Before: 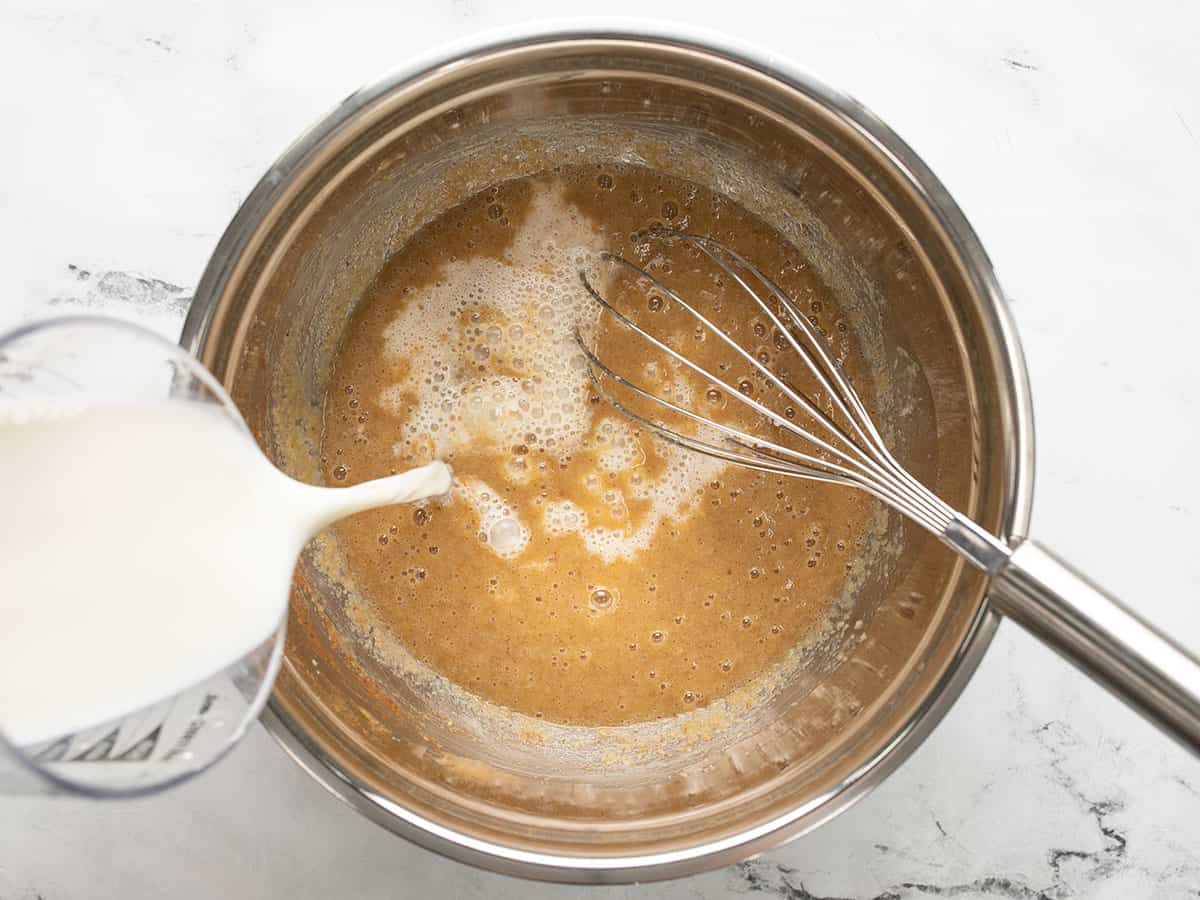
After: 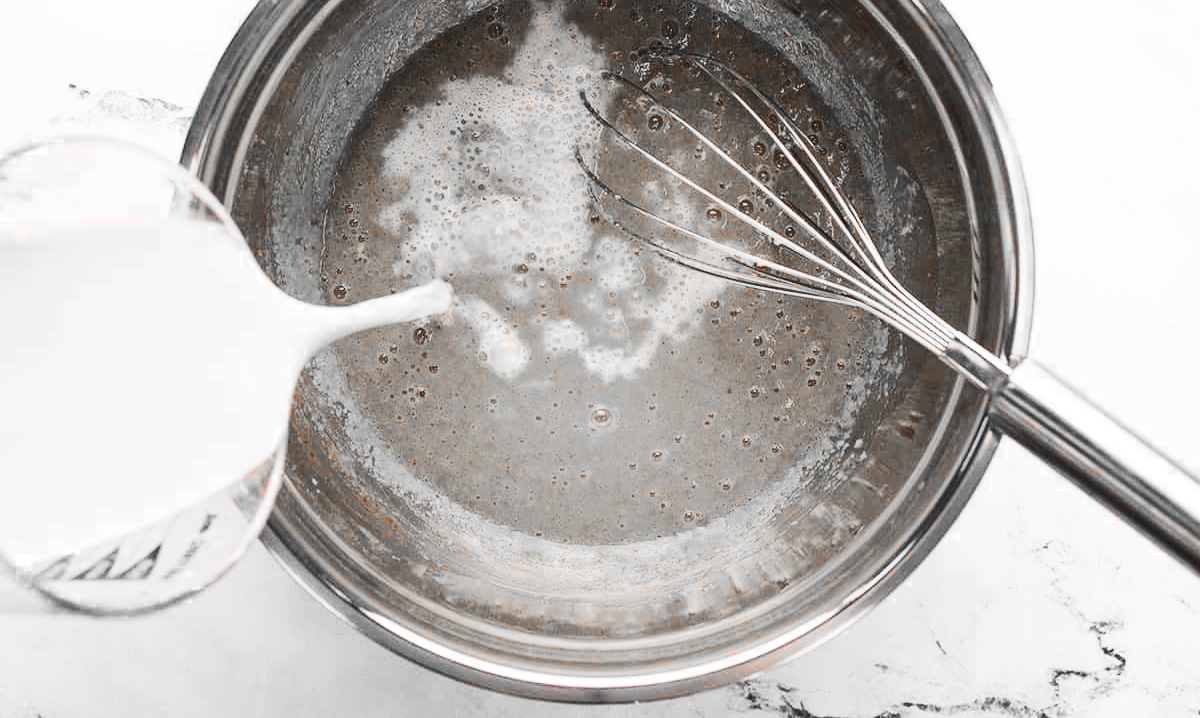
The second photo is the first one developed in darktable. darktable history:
contrast brightness saturation: contrast 0.415, brightness 0.107, saturation 0.206
crop and rotate: top 20.159%
color zones: curves: ch0 [(0, 0.352) (0.143, 0.407) (0.286, 0.386) (0.429, 0.431) (0.571, 0.829) (0.714, 0.853) (0.857, 0.833) (1, 0.352)]; ch1 [(0, 0.604) (0.072, 0.726) (0.096, 0.608) (0.205, 0.007) (0.571, -0.006) (0.839, -0.013) (0.857, -0.012) (1, 0.604)]
